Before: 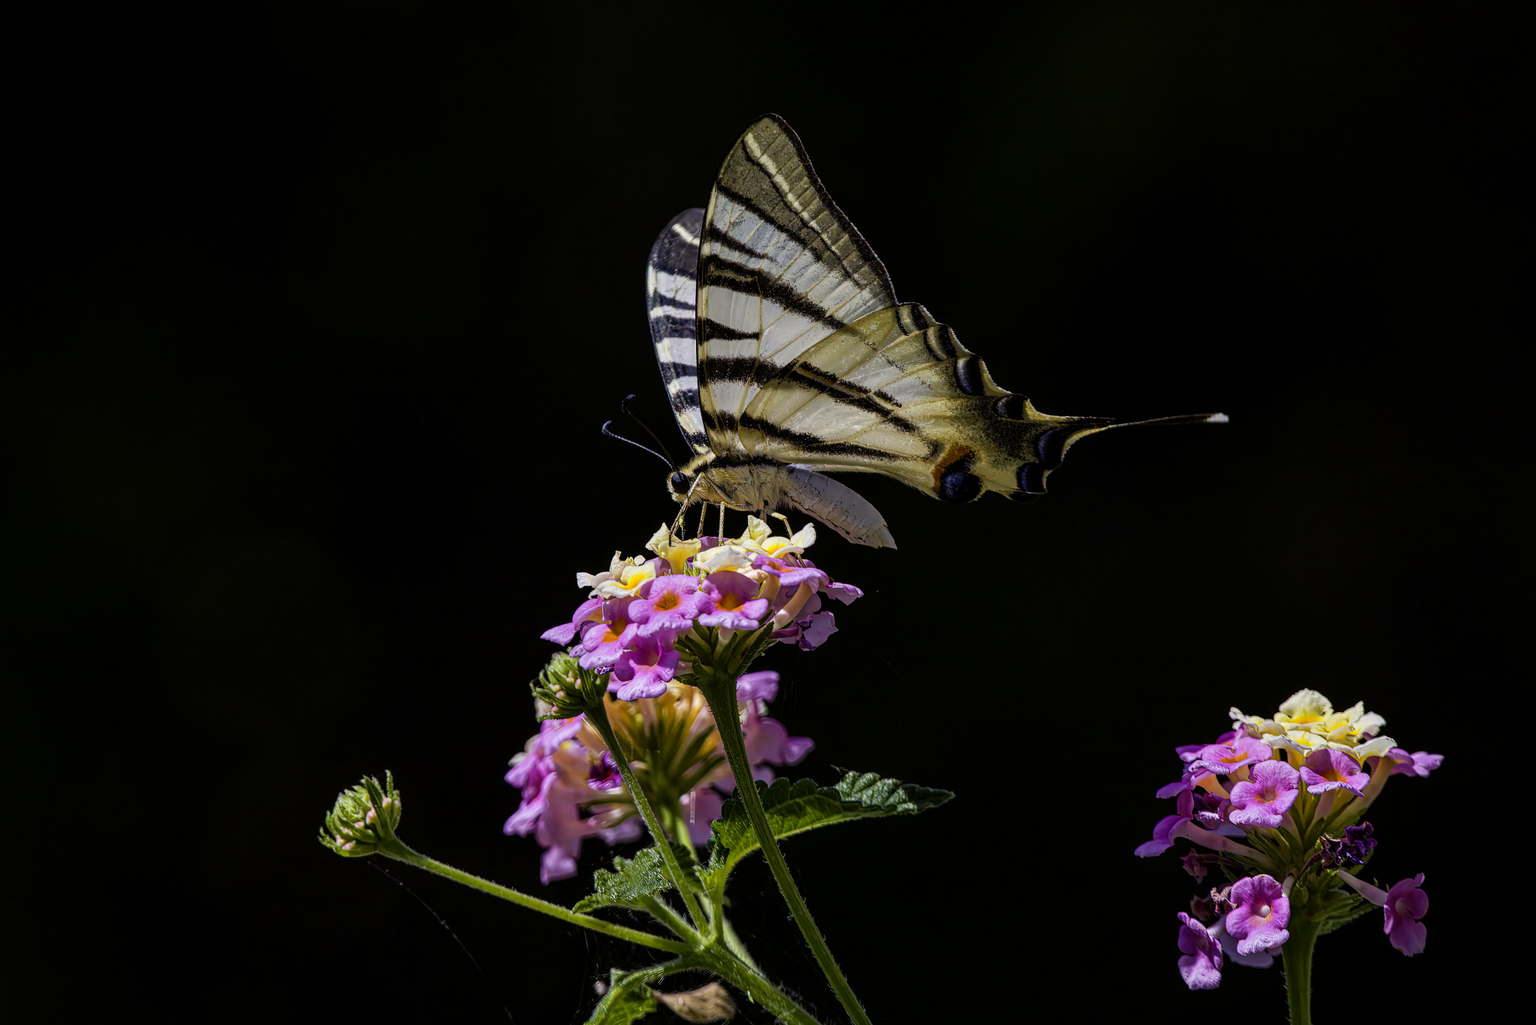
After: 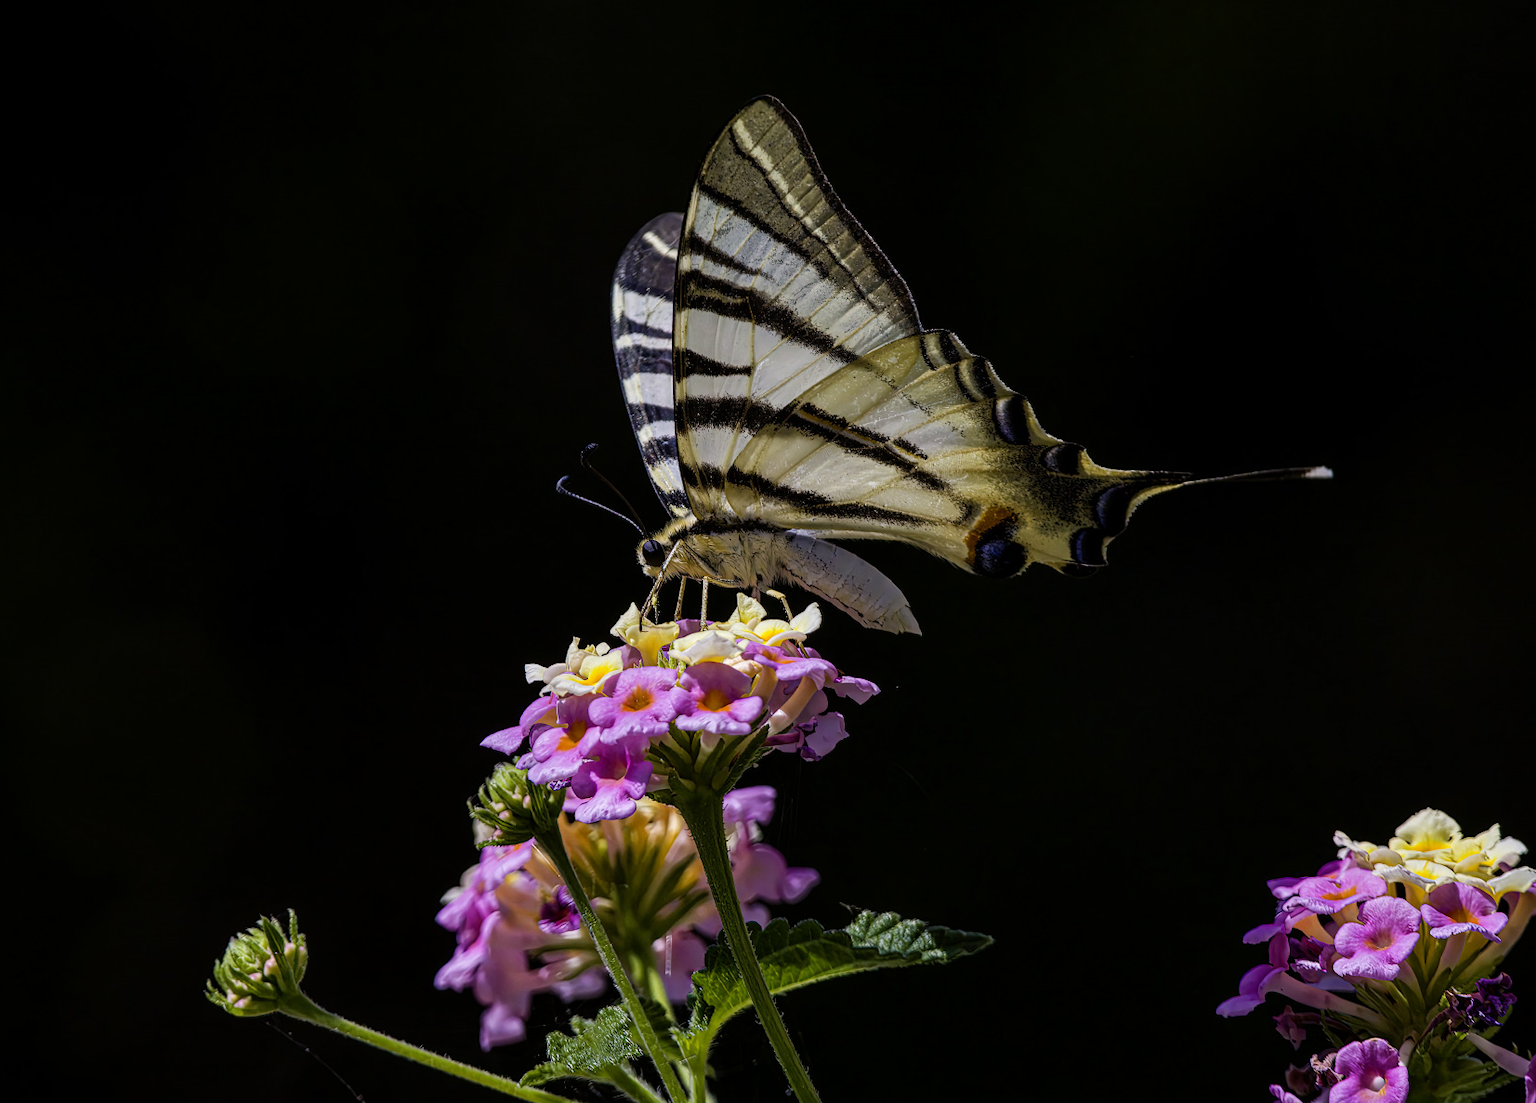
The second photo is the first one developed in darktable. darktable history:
crop: left 10.003%, top 3.646%, right 9.277%, bottom 9.416%
